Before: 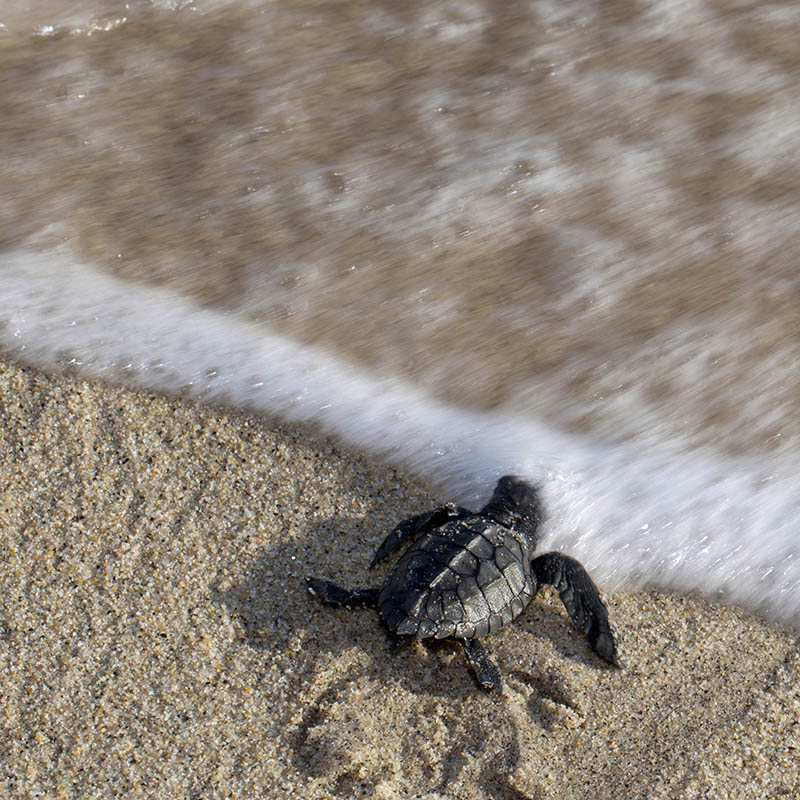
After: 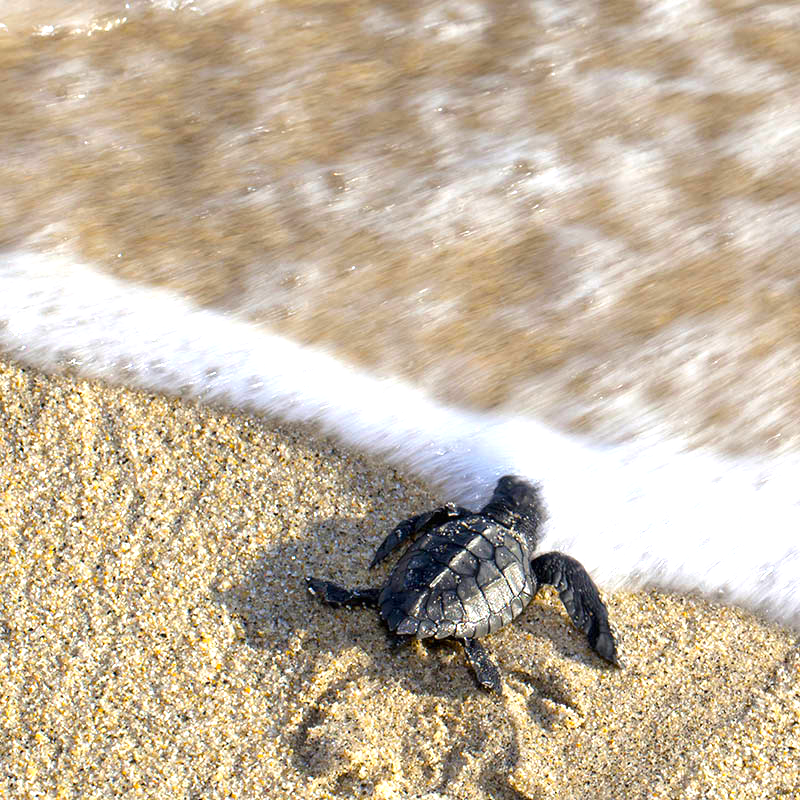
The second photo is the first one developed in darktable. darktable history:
color balance rgb: linear chroma grading › global chroma 15%, perceptual saturation grading › global saturation 30%
exposure: black level correction 0, exposure 1.015 EV, compensate exposure bias true, compensate highlight preservation false
